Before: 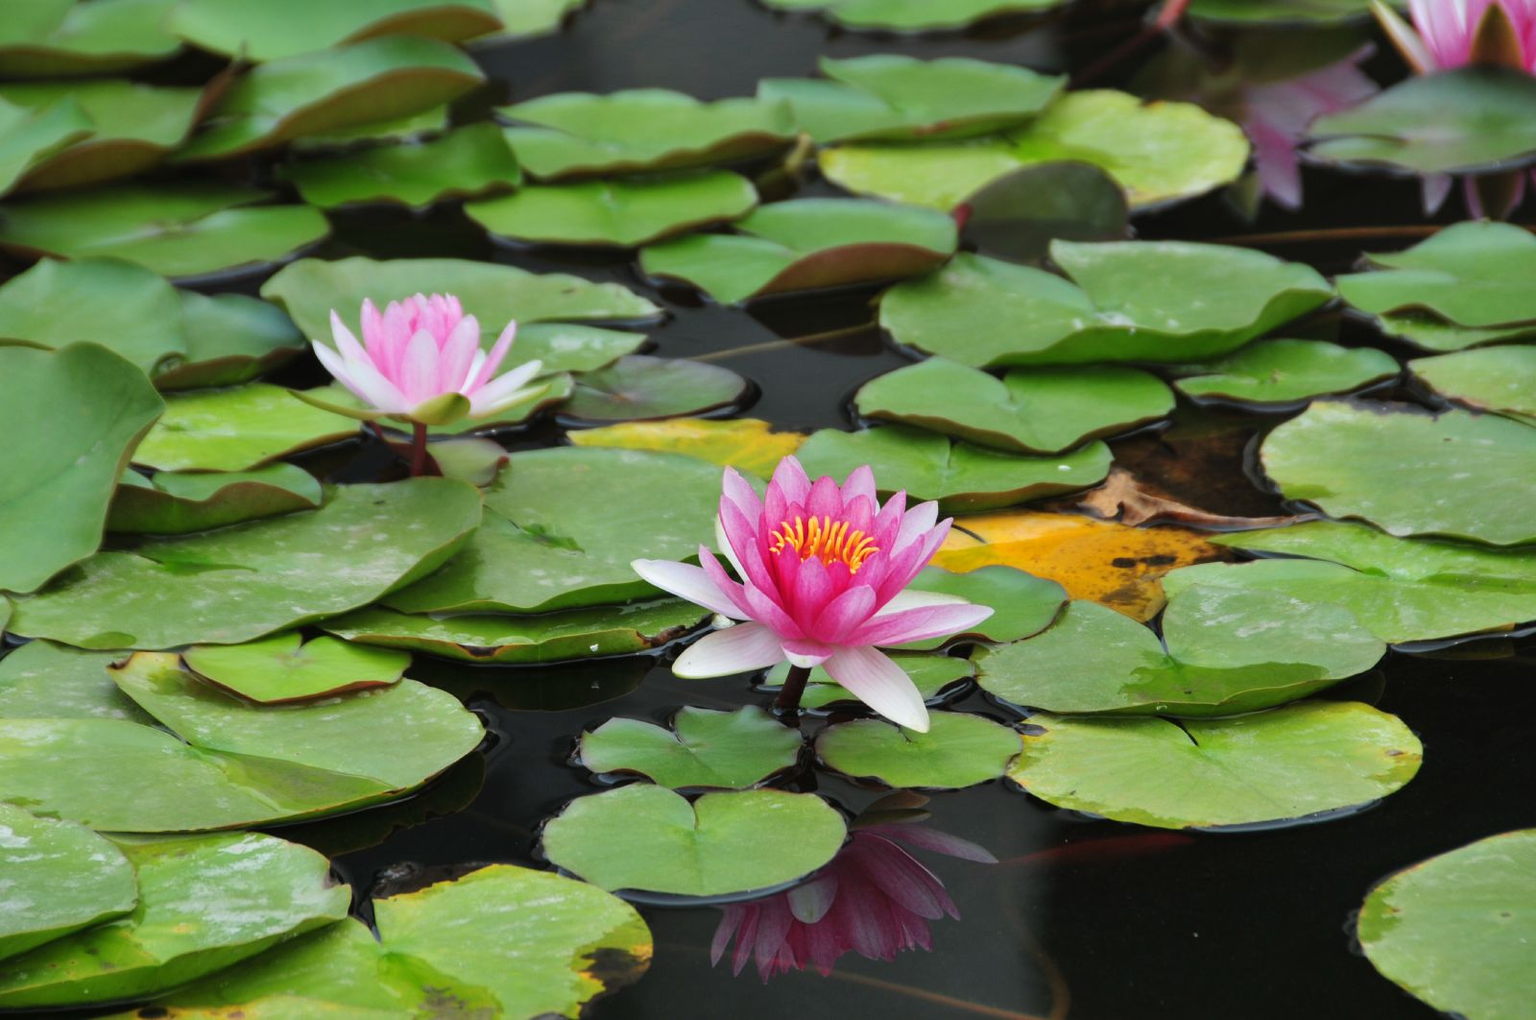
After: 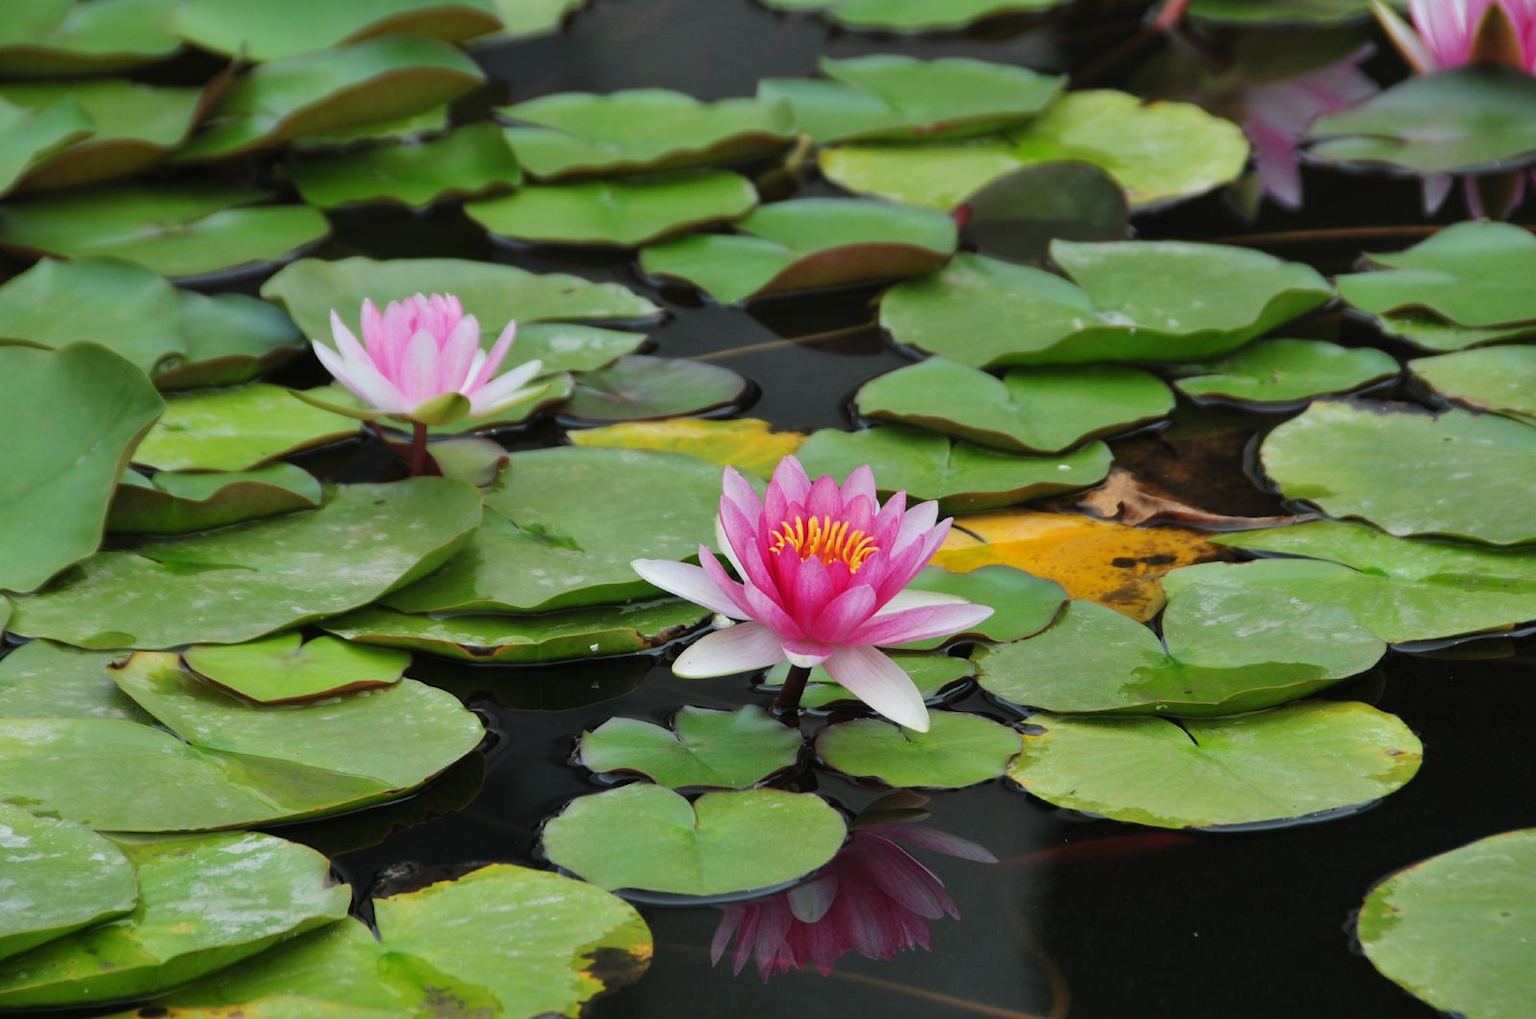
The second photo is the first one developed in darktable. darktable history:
exposure: exposure -0.182 EV, compensate highlight preservation false
